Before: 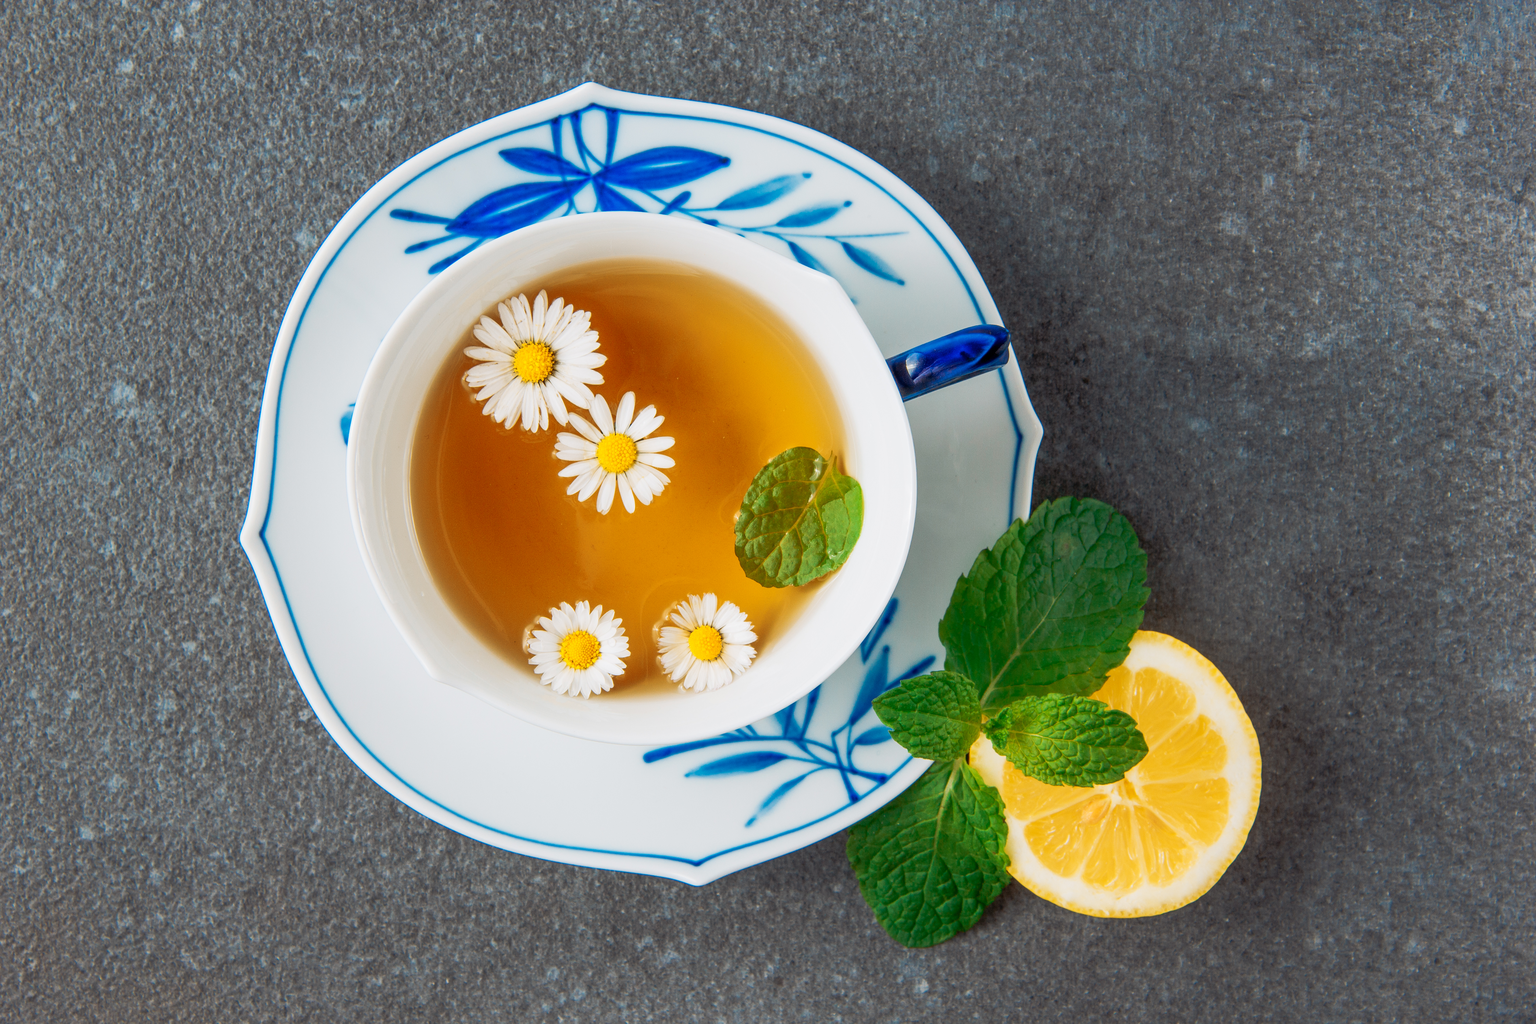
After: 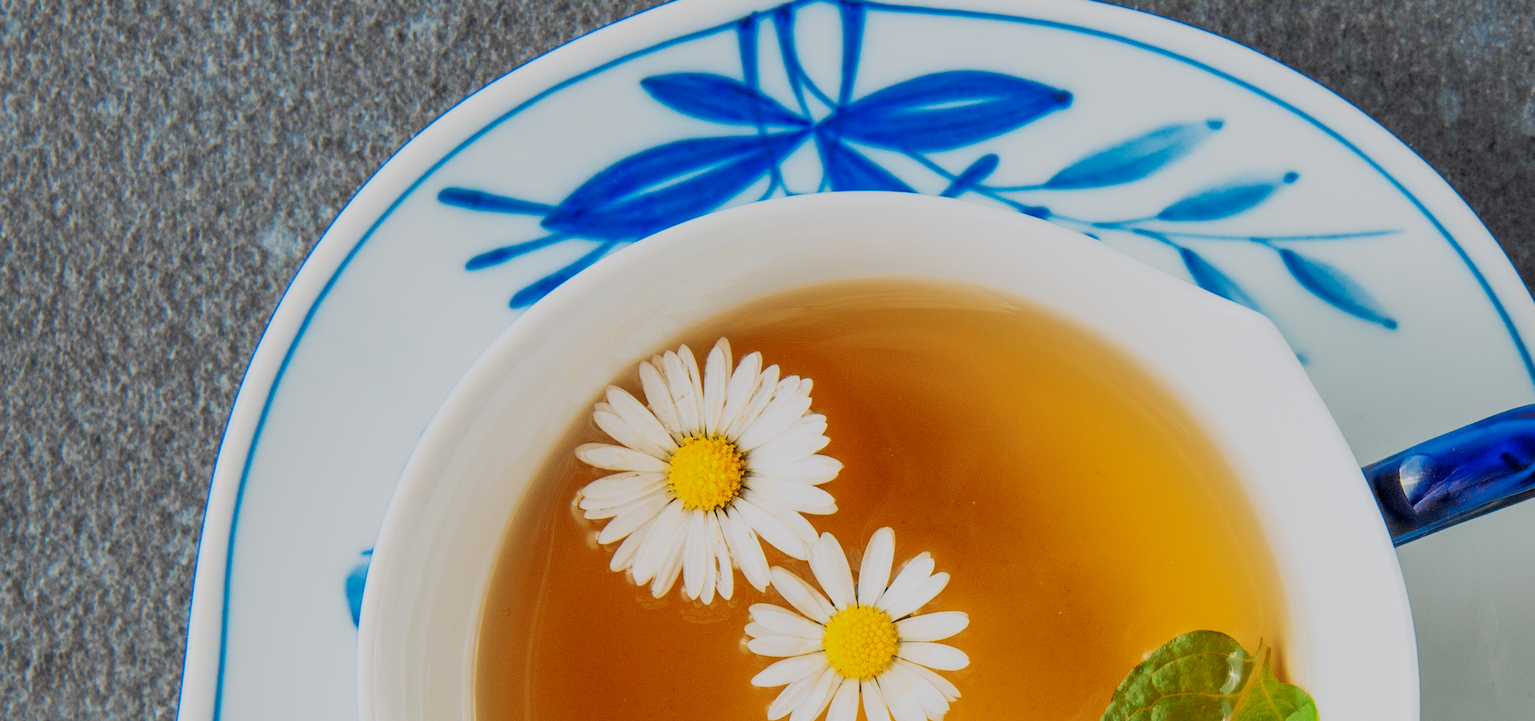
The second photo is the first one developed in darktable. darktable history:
crop: left 10.121%, top 10.631%, right 36.218%, bottom 51.526%
filmic rgb: black relative exposure -7.65 EV, white relative exposure 4.56 EV, hardness 3.61, color science v6 (2022)
